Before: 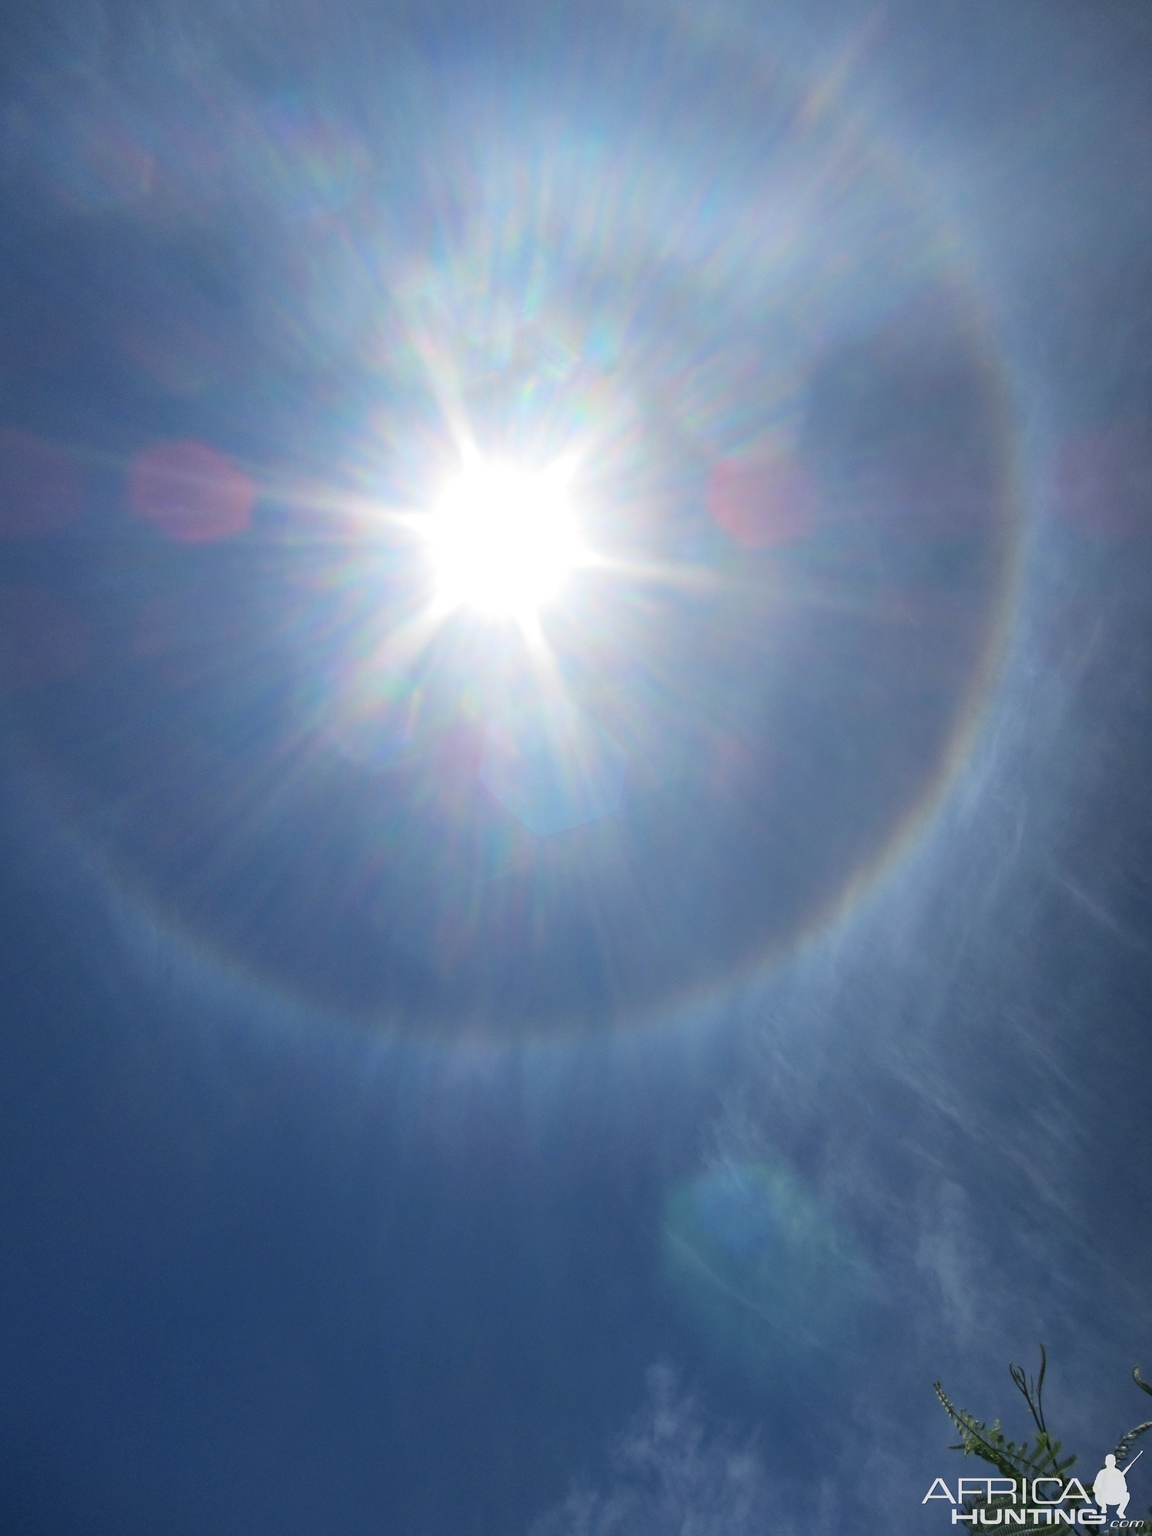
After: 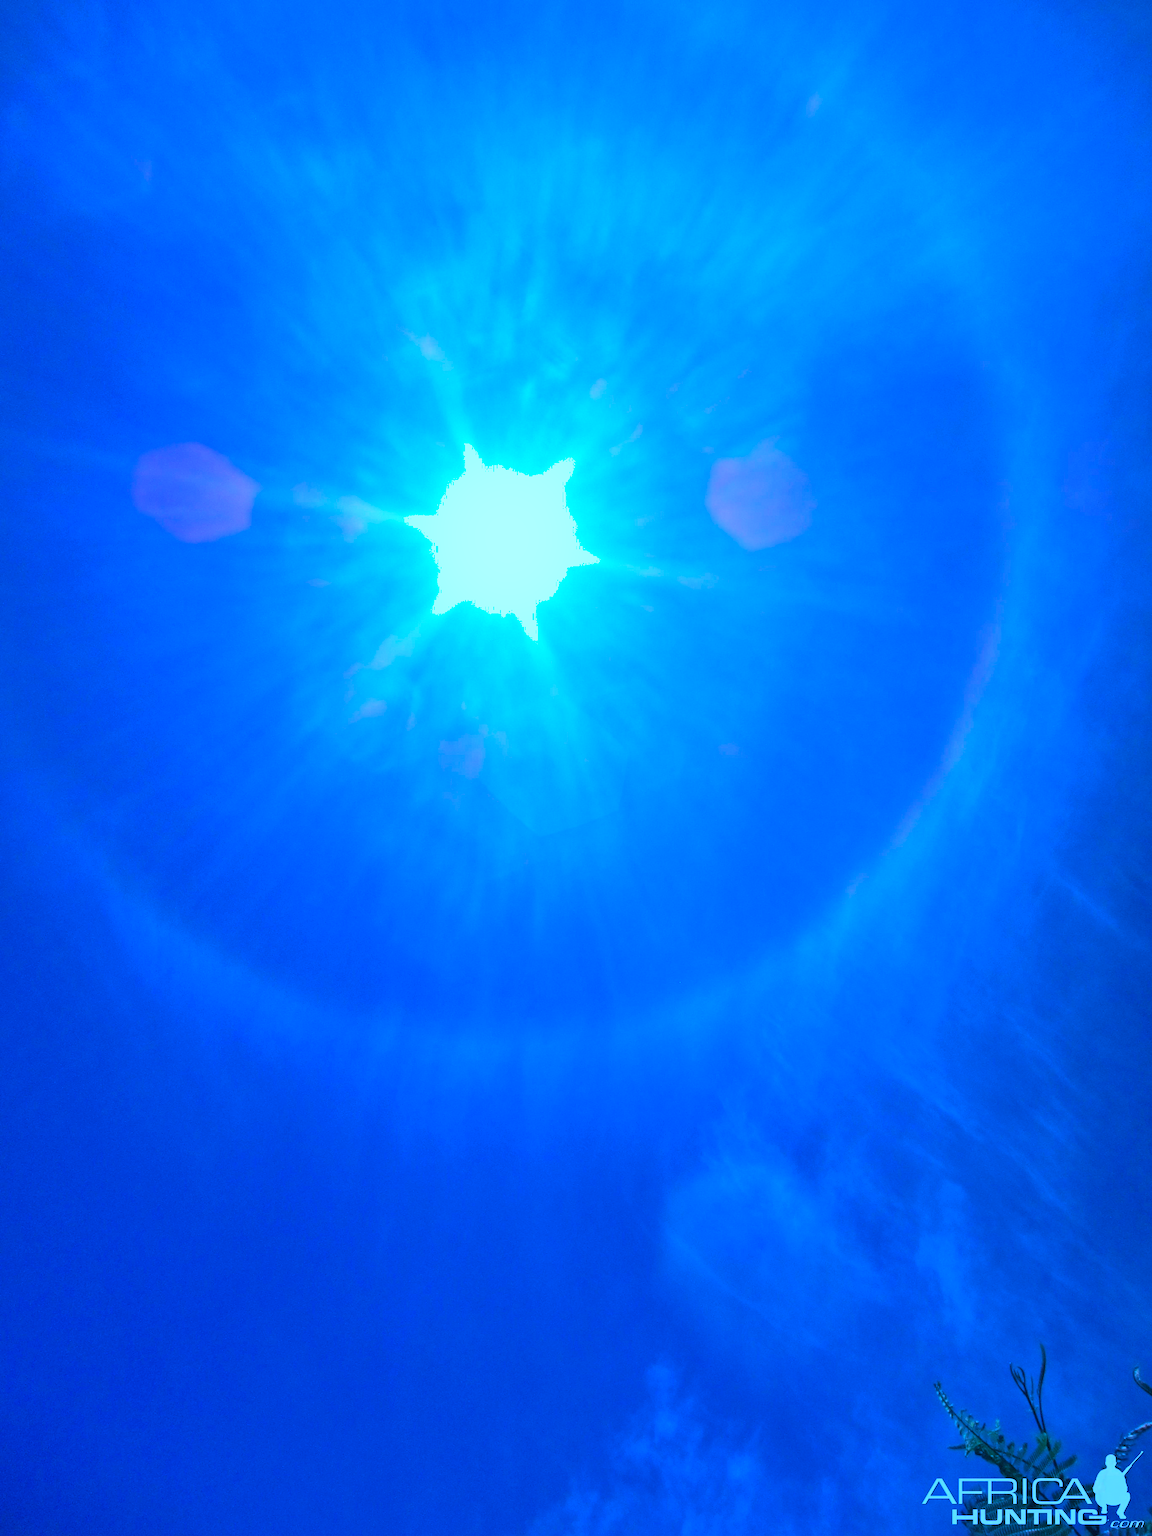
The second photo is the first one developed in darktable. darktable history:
levels: levels [0.016, 0.5, 0.996]
shadows and highlights: shadows 48.06, highlights -41.74, shadows color adjustment 97.67%, soften with gaussian
color calibration: gray › normalize channels true, illuminant as shot in camera, x 0.484, y 0.43, temperature 2430.48 K, gamut compression 0.015
